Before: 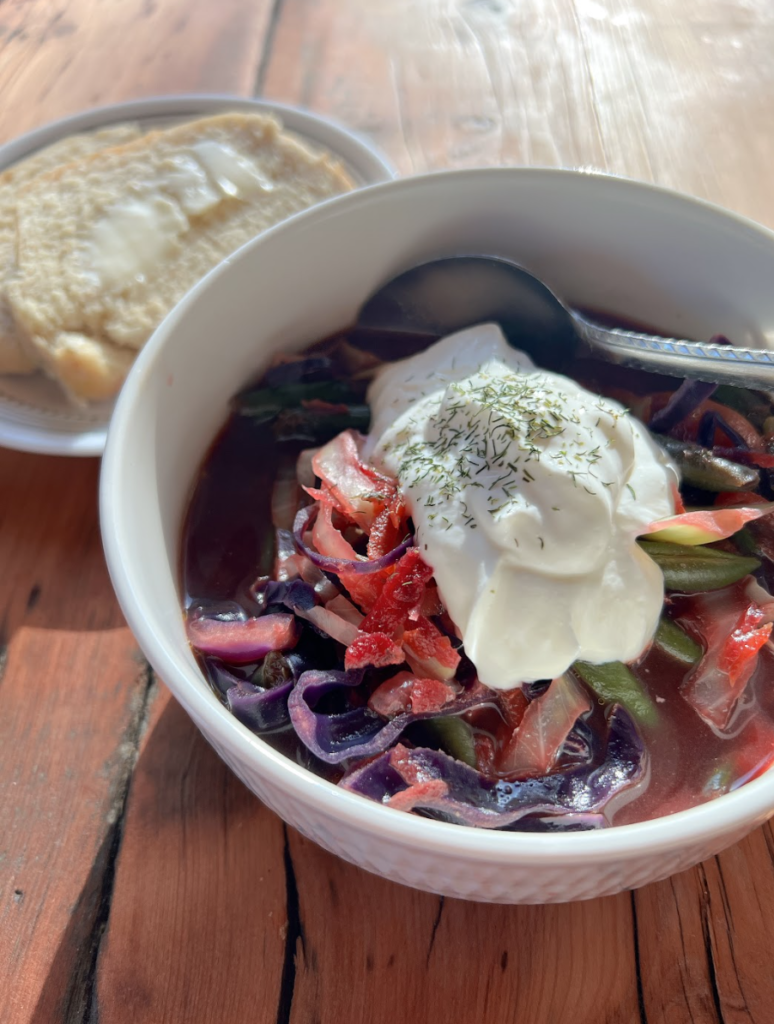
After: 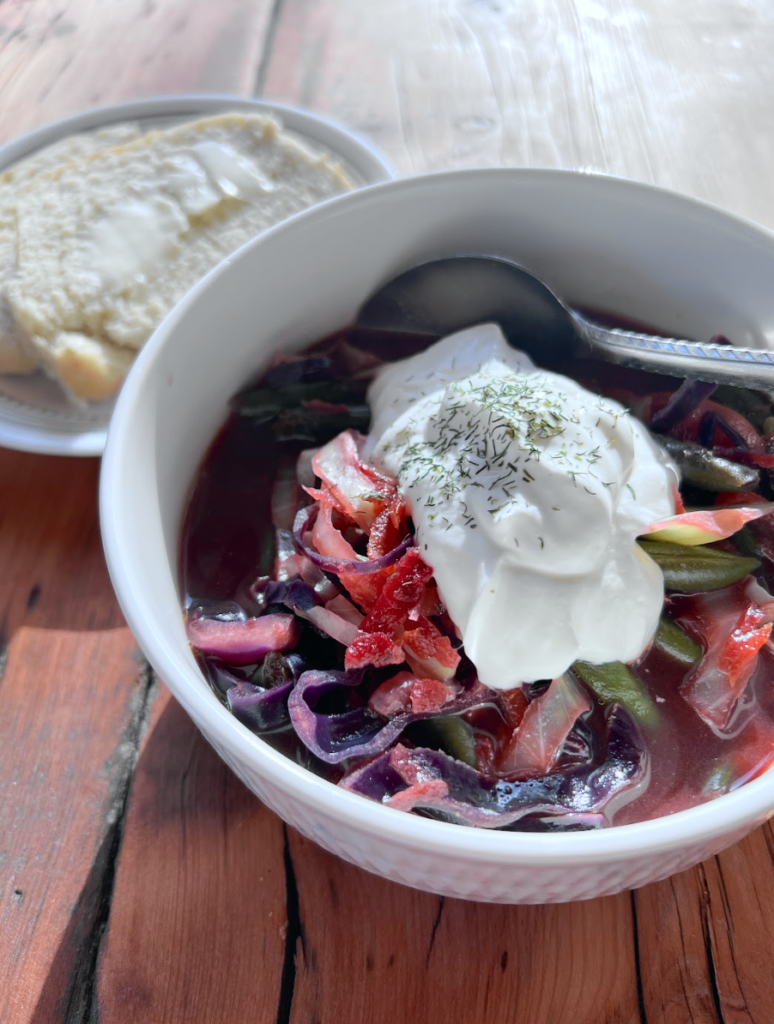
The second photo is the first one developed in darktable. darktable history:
tone curve: curves: ch0 [(0, 0.009) (0.037, 0.035) (0.131, 0.126) (0.275, 0.28) (0.476, 0.514) (0.617, 0.667) (0.704, 0.759) (0.813, 0.863) (0.911, 0.931) (0.997, 1)]; ch1 [(0, 0) (0.318, 0.271) (0.444, 0.438) (0.493, 0.496) (0.508, 0.5) (0.534, 0.535) (0.57, 0.582) (0.65, 0.664) (0.746, 0.764) (1, 1)]; ch2 [(0, 0) (0.246, 0.24) (0.36, 0.381) (0.415, 0.434) (0.476, 0.492) (0.502, 0.499) (0.522, 0.518) (0.533, 0.534) (0.586, 0.598) (0.634, 0.643) (0.706, 0.717) (0.853, 0.83) (1, 0.951)], color space Lab, independent channels, preserve colors none
white balance: red 0.931, blue 1.11
